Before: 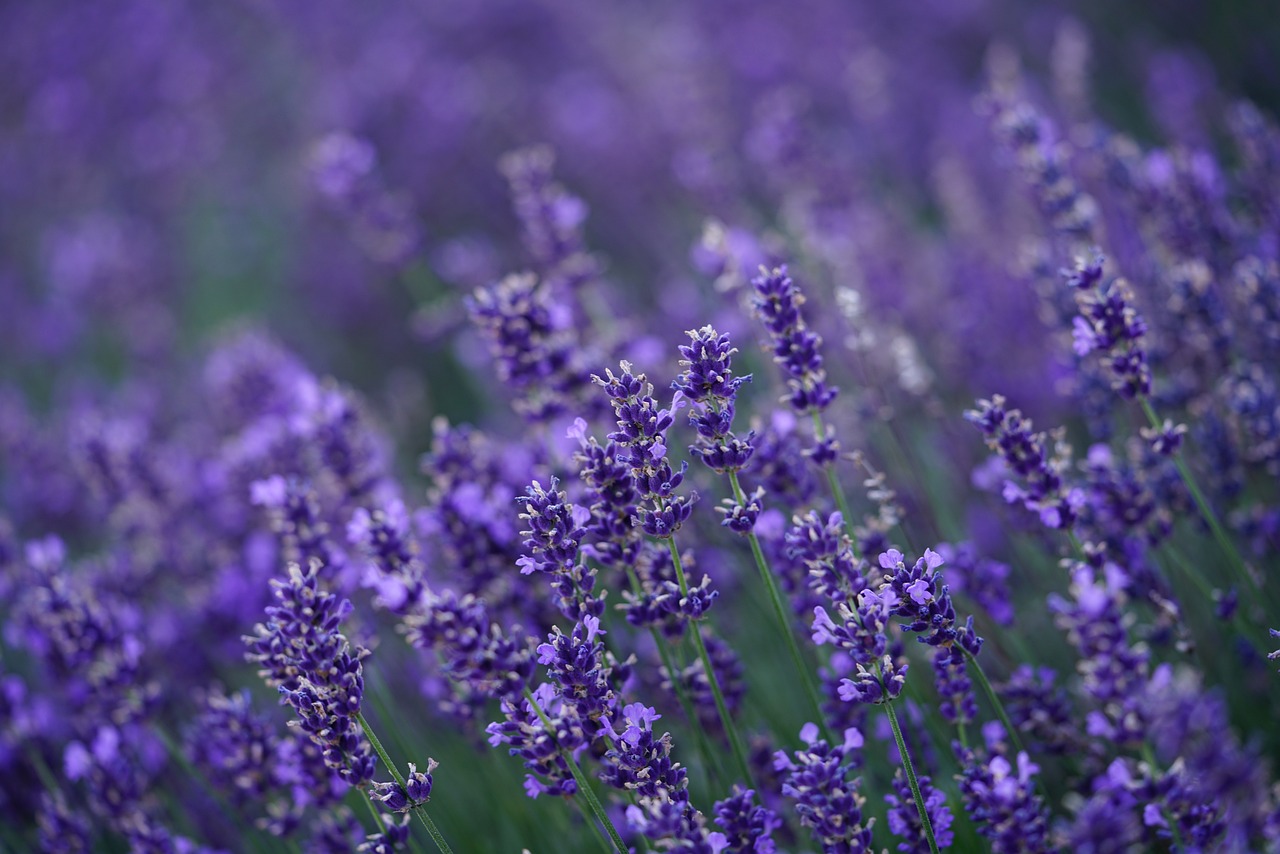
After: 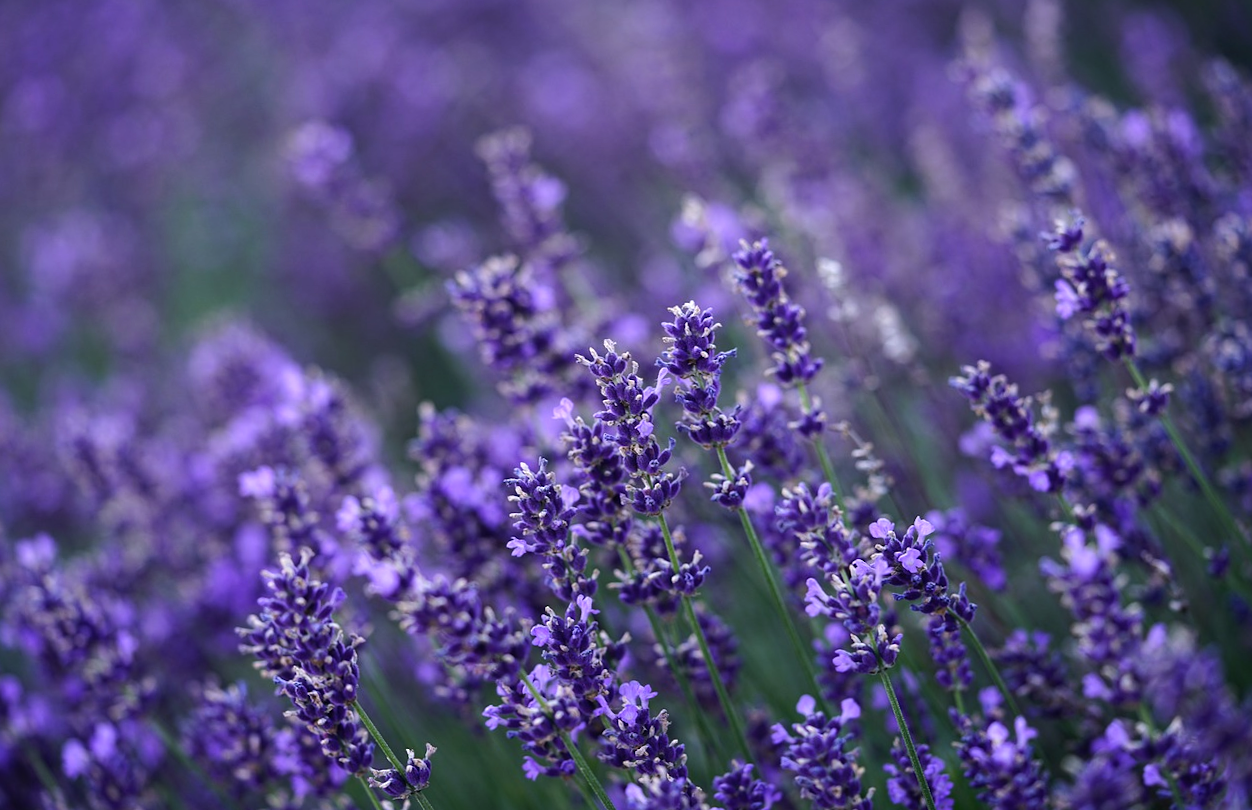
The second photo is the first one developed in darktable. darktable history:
tone equalizer: -8 EV -0.417 EV, -7 EV -0.389 EV, -6 EV -0.333 EV, -5 EV -0.222 EV, -3 EV 0.222 EV, -2 EV 0.333 EV, -1 EV 0.389 EV, +0 EV 0.417 EV, edges refinement/feathering 500, mask exposure compensation -1.57 EV, preserve details no
rotate and perspective: rotation -2°, crop left 0.022, crop right 0.978, crop top 0.049, crop bottom 0.951
